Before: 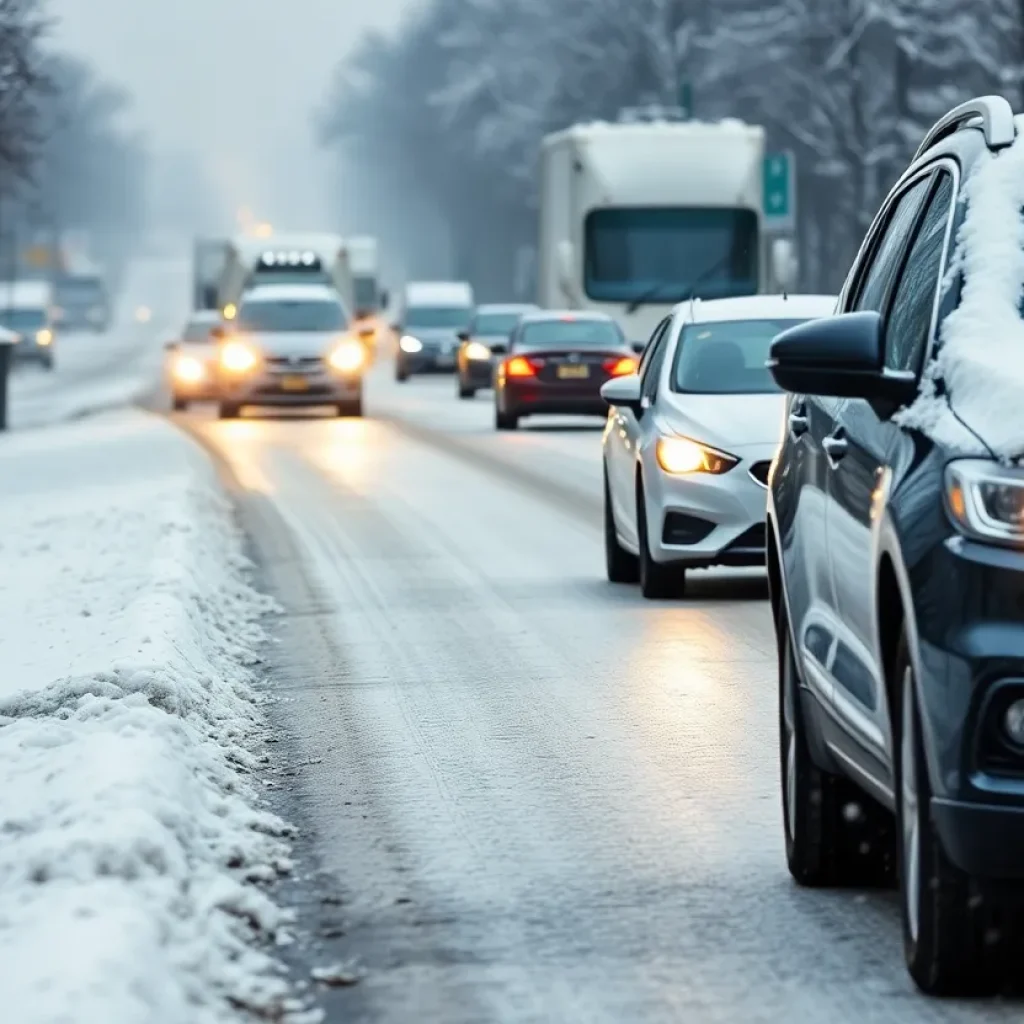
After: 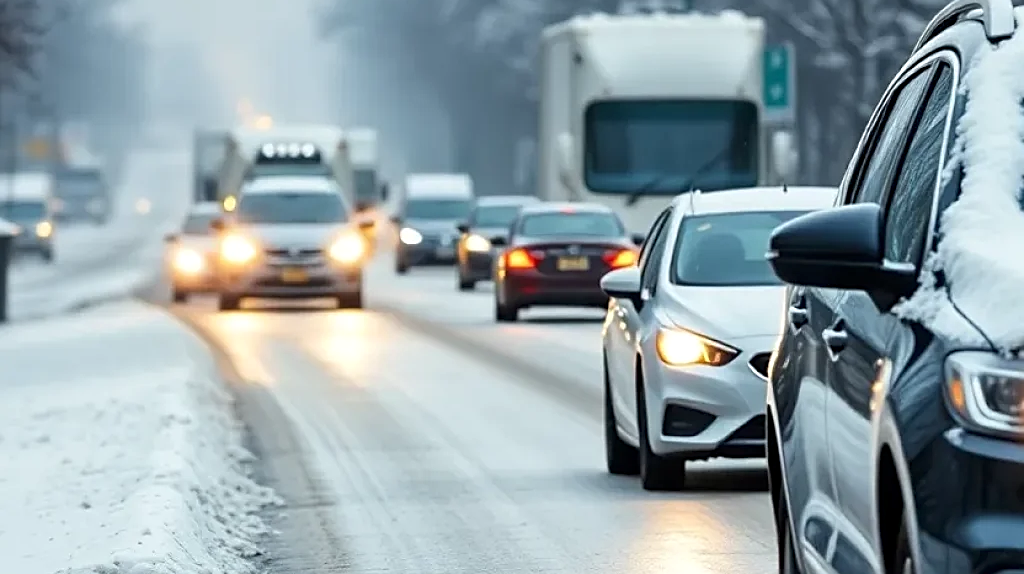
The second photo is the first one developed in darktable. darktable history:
sharpen: on, module defaults
crop and rotate: top 10.605%, bottom 33.274%
local contrast: highlights 100%, shadows 100%, detail 120%, midtone range 0.2
